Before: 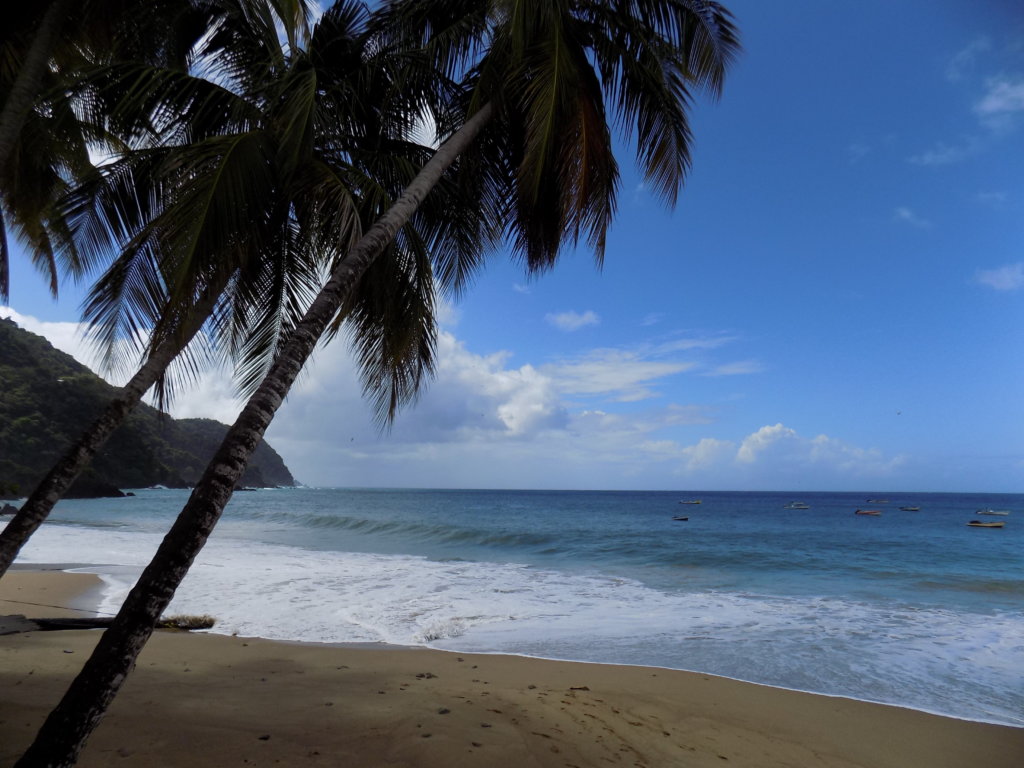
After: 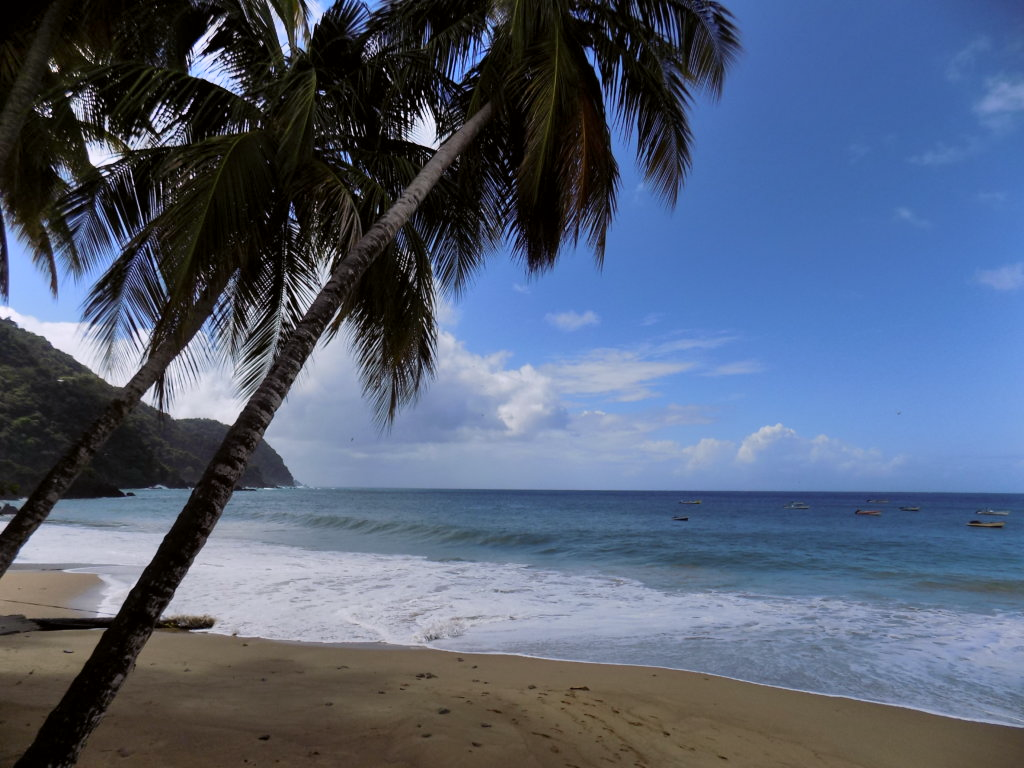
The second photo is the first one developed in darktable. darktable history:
shadows and highlights: low approximation 0.01, soften with gaussian
color correction: highlights a* 3.12, highlights b* -1.55, shadows a* -0.101, shadows b* 2.52, saturation 0.98
